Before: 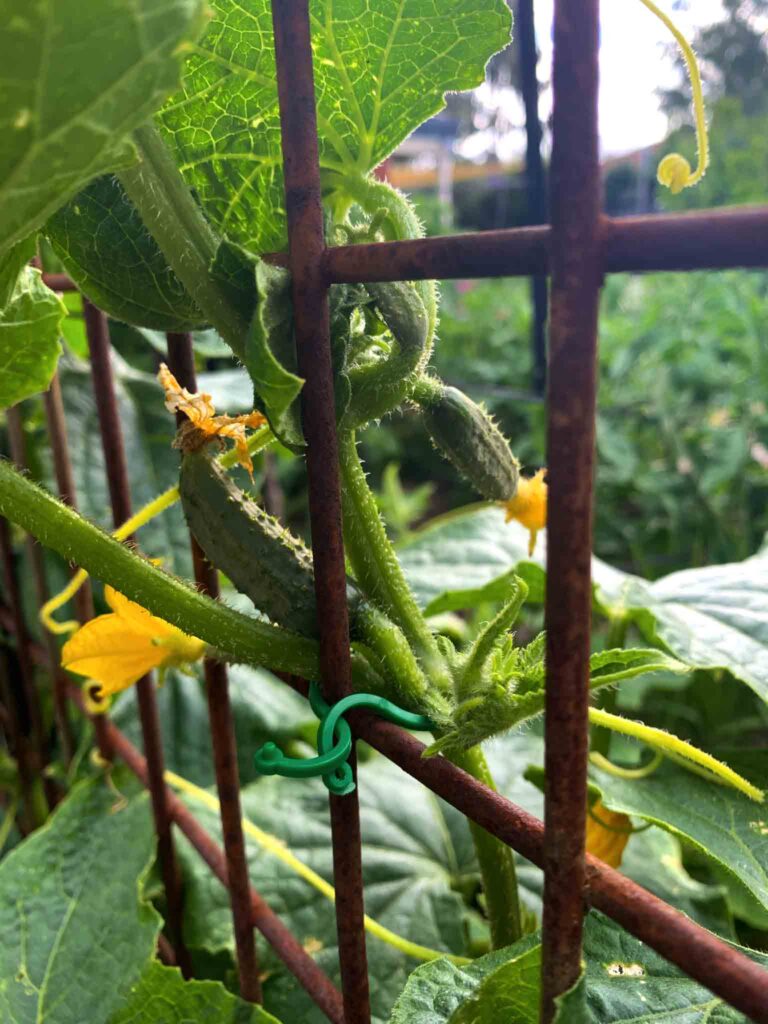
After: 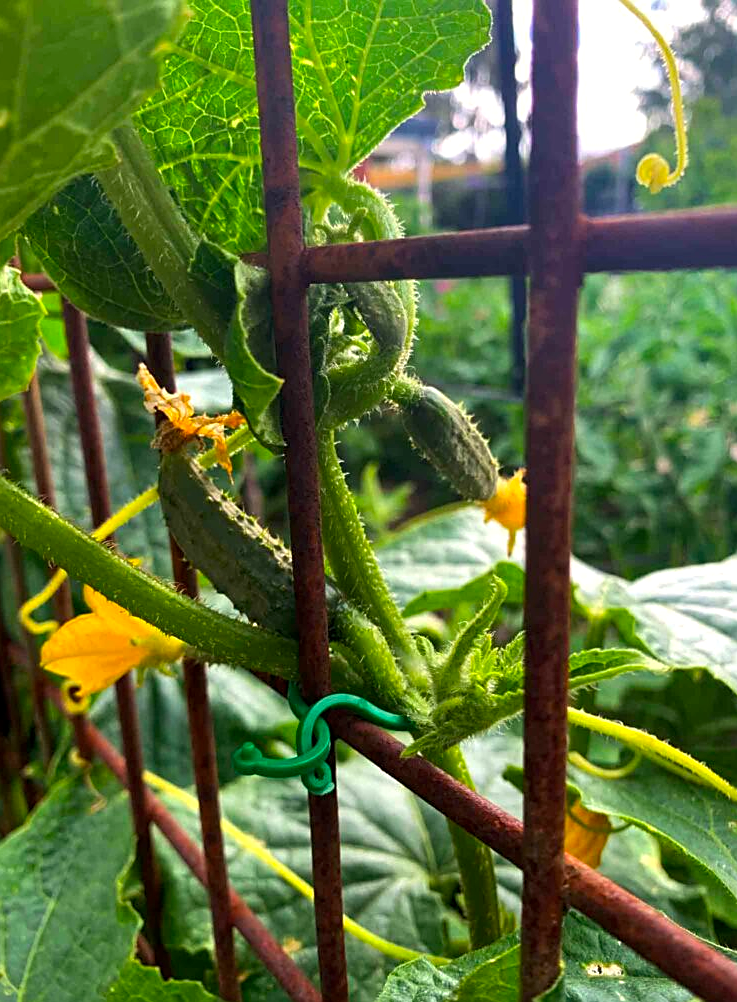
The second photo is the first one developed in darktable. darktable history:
crop and rotate: left 2.74%, right 1.214%, bottom 2.132%
sharpen: on, module defaults
local contrast: highlights 106%, shadows 98%, detail 120%, midtone range 0.2
color correction: highlights a* 0.643, highlights b* 2.89, saturation 1.08
